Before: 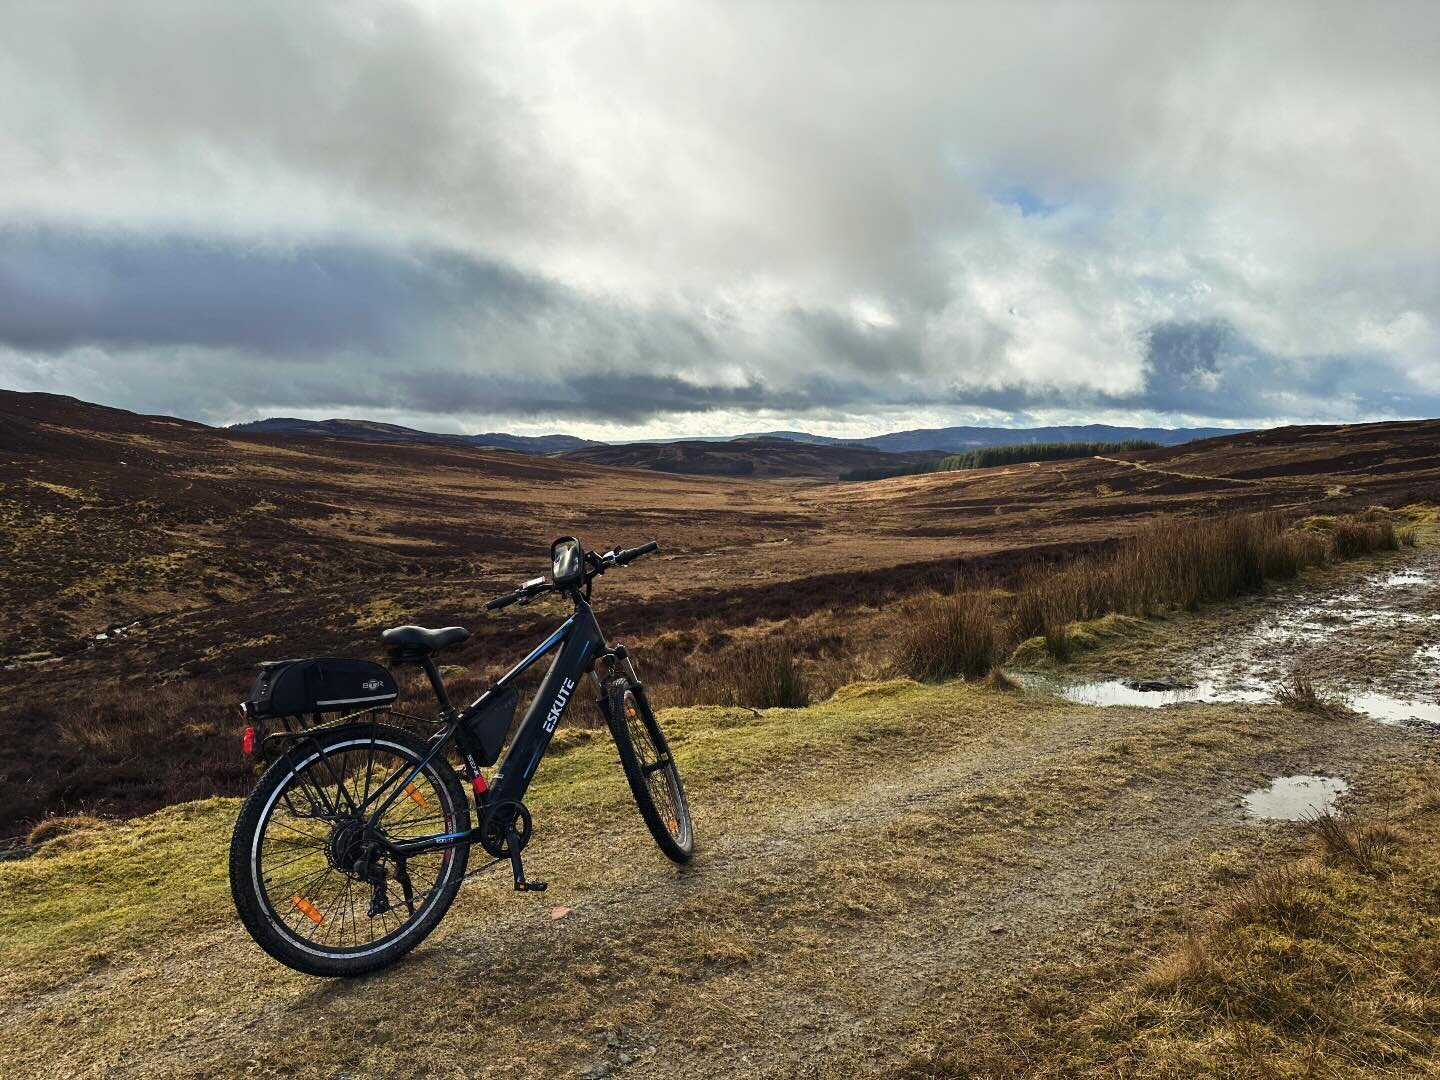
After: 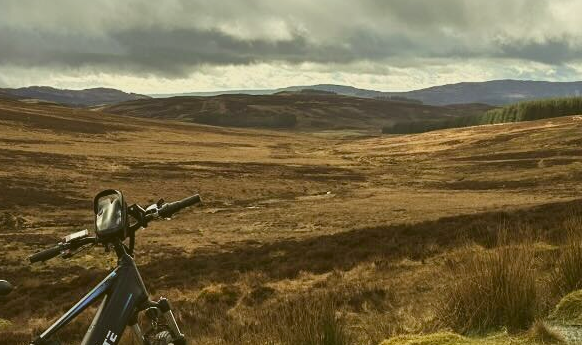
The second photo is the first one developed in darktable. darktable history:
color correction: highlights a* -1.43, highlights b* 10.12, shadows a* 0.395, shadows b* 19.35
contrast brightness saturation: contrast -0.15, brightness 0.05, saturation -0.12
crop: left 31.751%, top 32.172%, right 27.8%, bottom 35.83%
